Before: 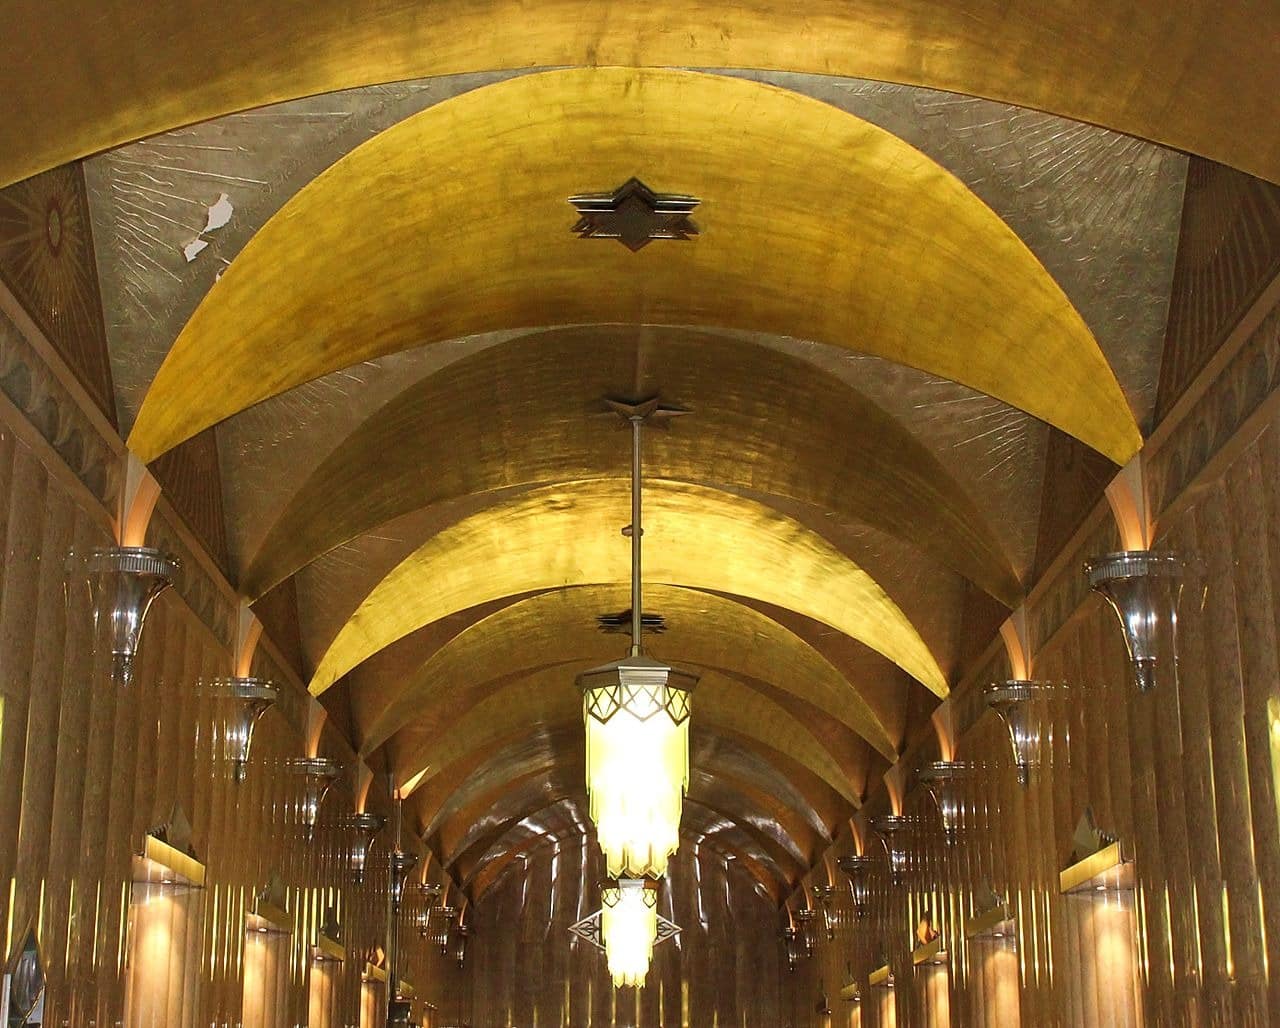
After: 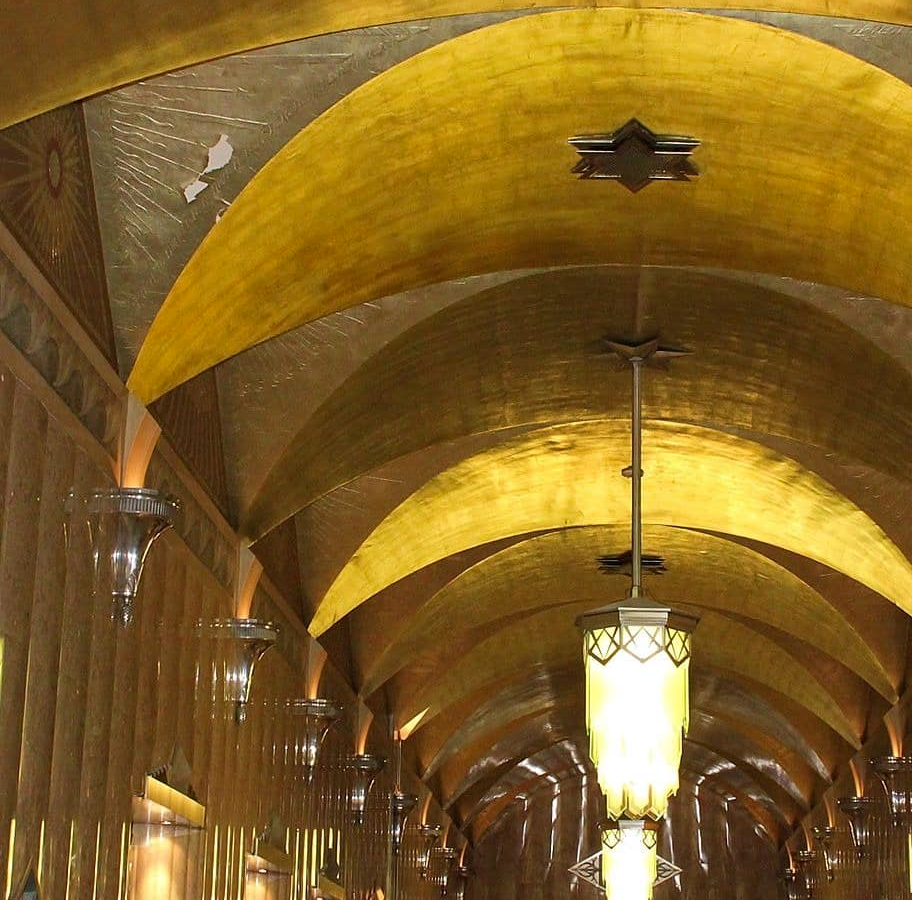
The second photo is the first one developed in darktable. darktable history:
haze removal: compatibility mode true, adaptive false
crop: top 5.803%, right 27.864%, bottom 5.804%
